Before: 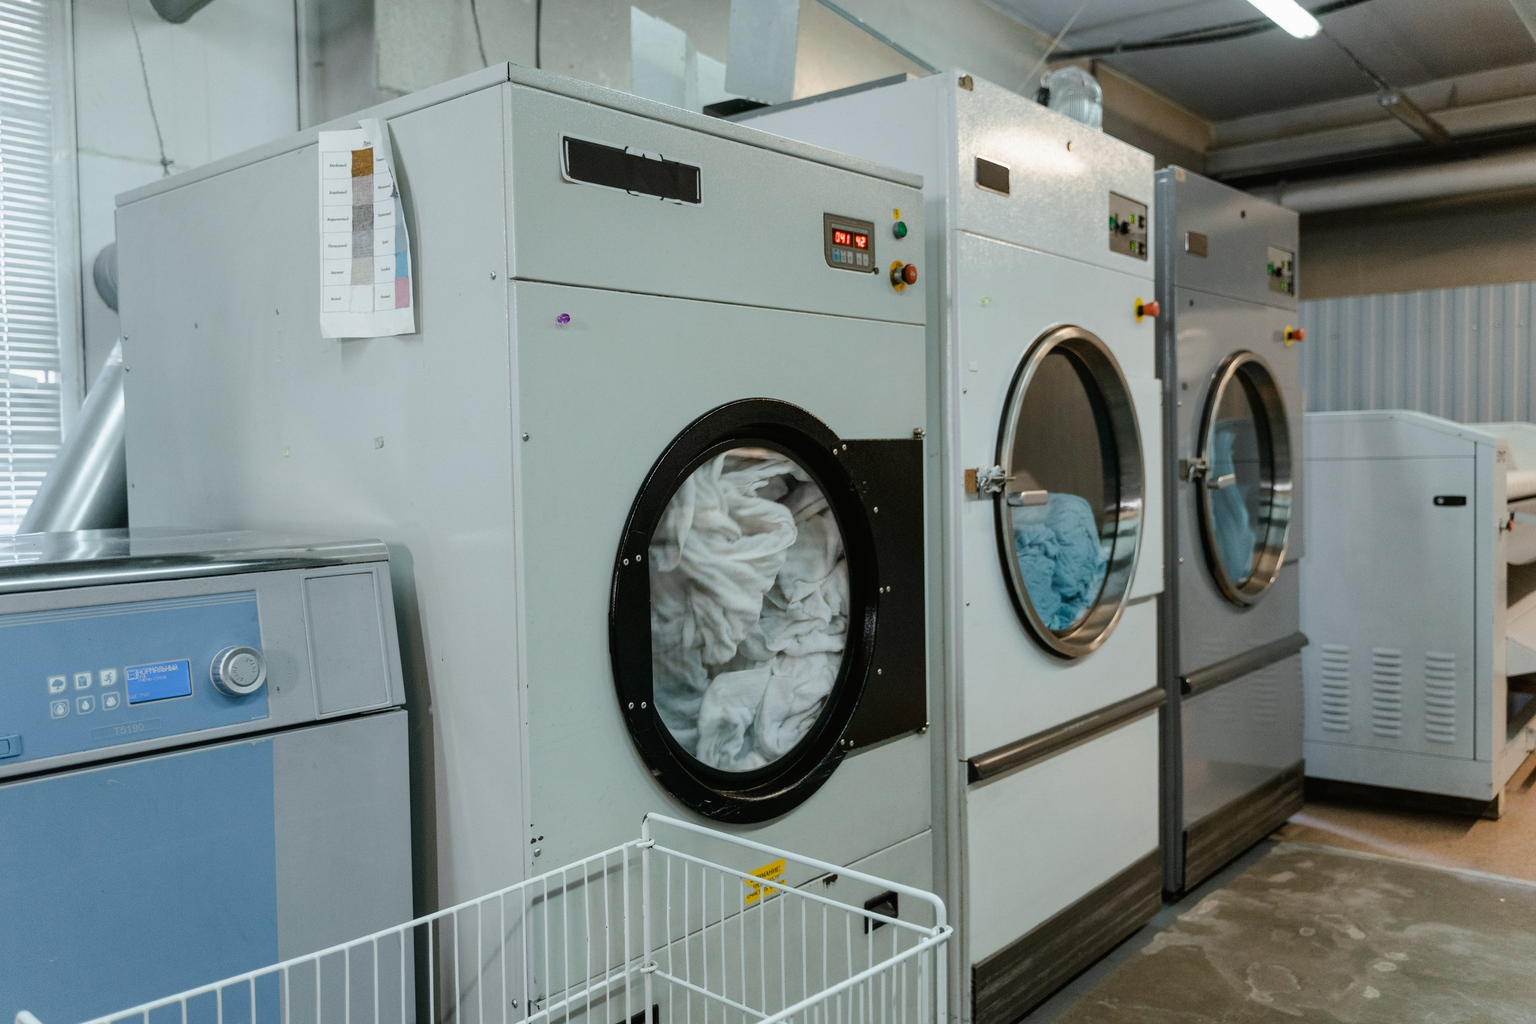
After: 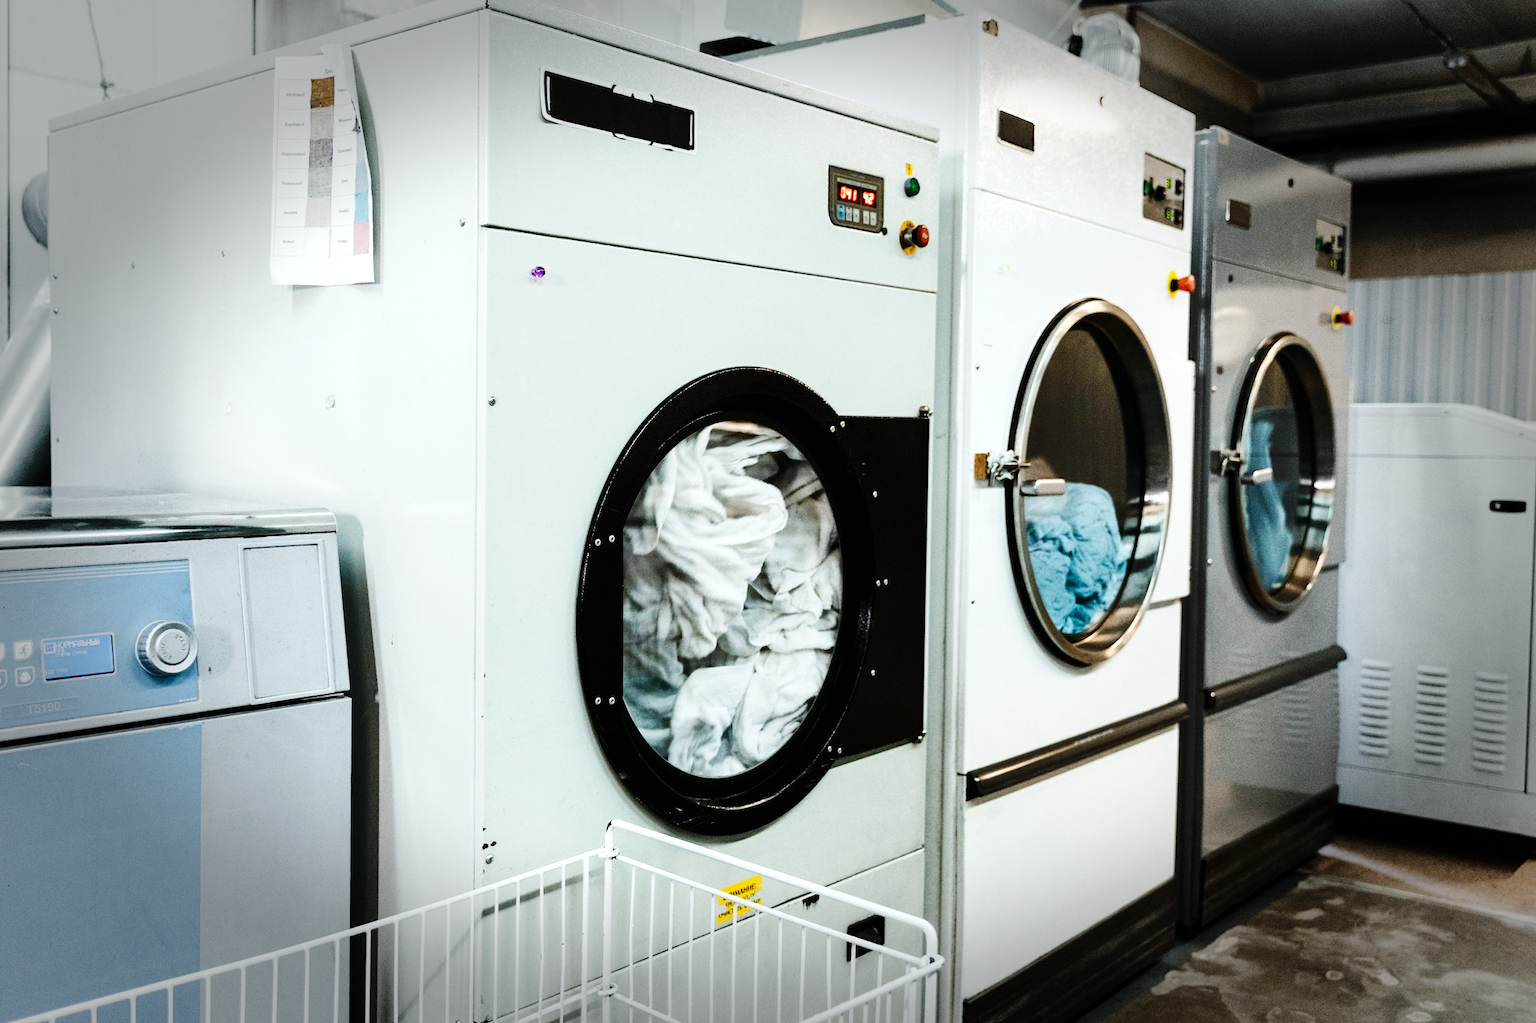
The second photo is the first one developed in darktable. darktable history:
base curve: curves: ch0 [(0, 0) (0.036, 0.025) (0.121, 0.166) (0.206, 0.329) (0.605, 0.79) (1, 1)], preserve colors none
crop and rotate: angle -1.96°, left 3.097%, top 4.154%, right 1.586%, bottom 0.529%
vignetting: fall-off start 66.7%, fall-off radius 39.74%, brightness -0.576, saturation -0.258, automatic ratio true, width/height ratio 0.671, dithering 16-bit output
tone equalizer: -8 EV -1.08 EV, -7 EV -1.01 EV, -6 EV -0.867 EV, -5 EV -0.578 EV, -3 EV 0.578 EV, -2 EV 0.867 EV, -1 EV 1.01 EV, +0 EV 1.08 EV, edges refinement/feathering 500, mask exposure compensation -1.57 EV, preserve details no
